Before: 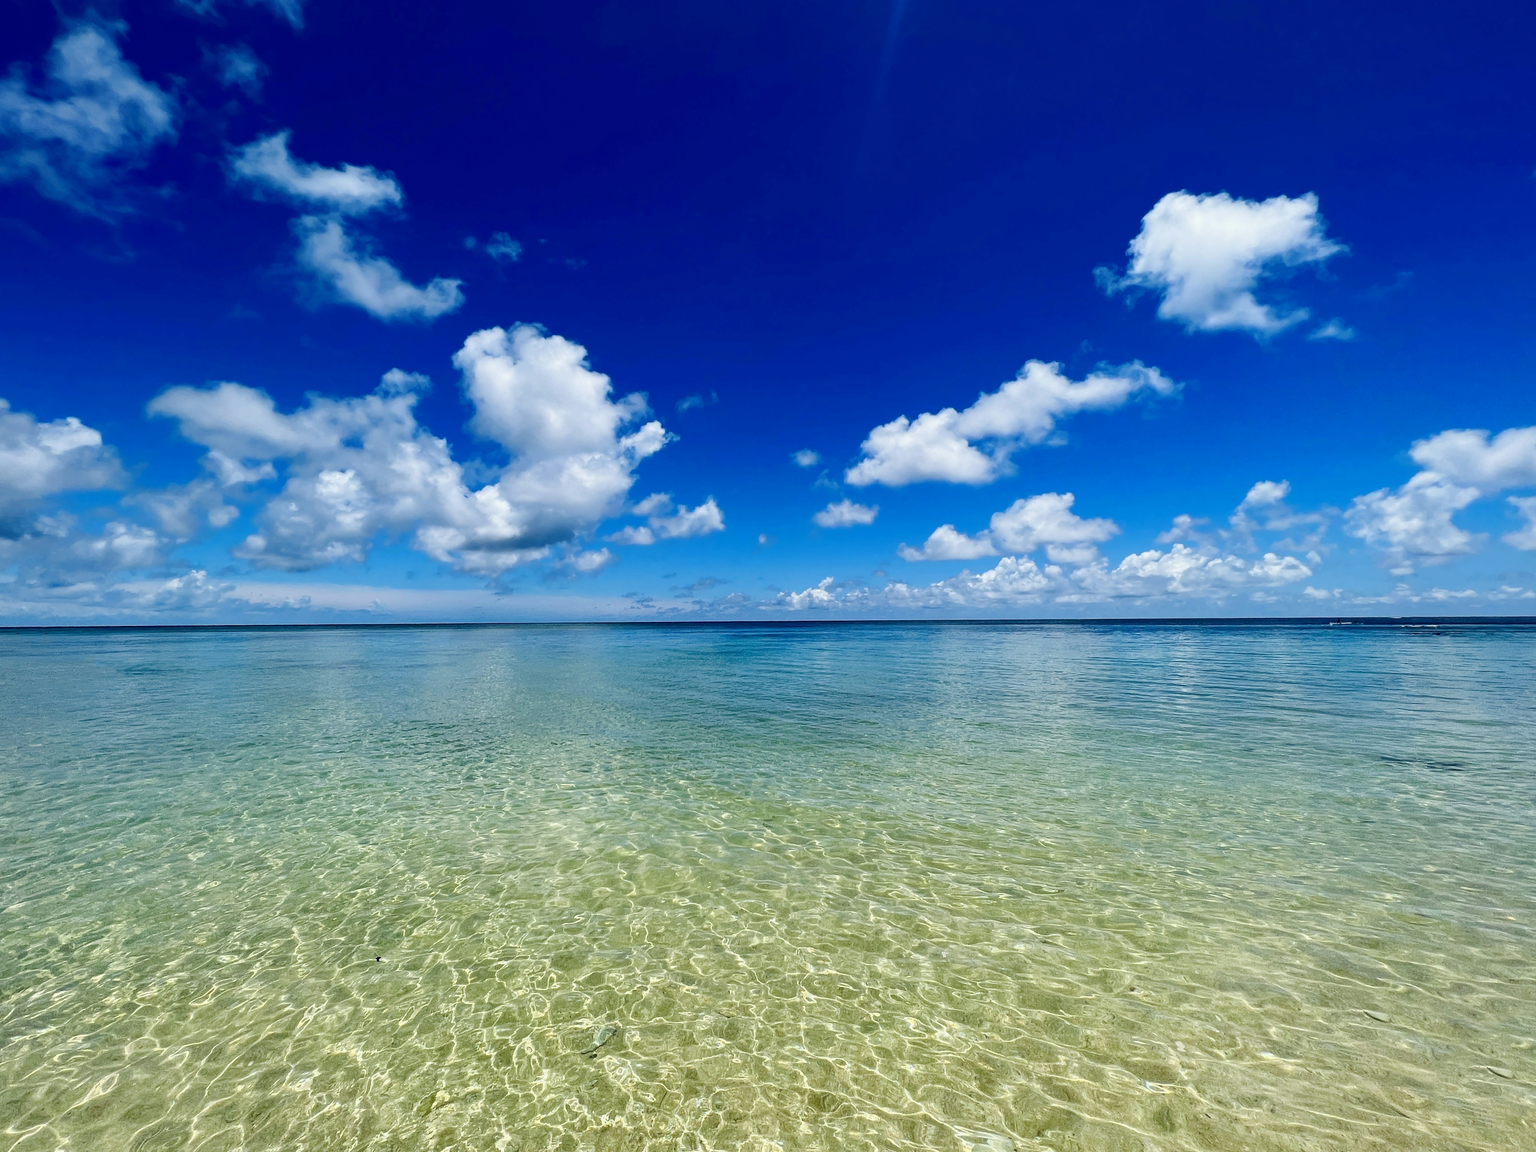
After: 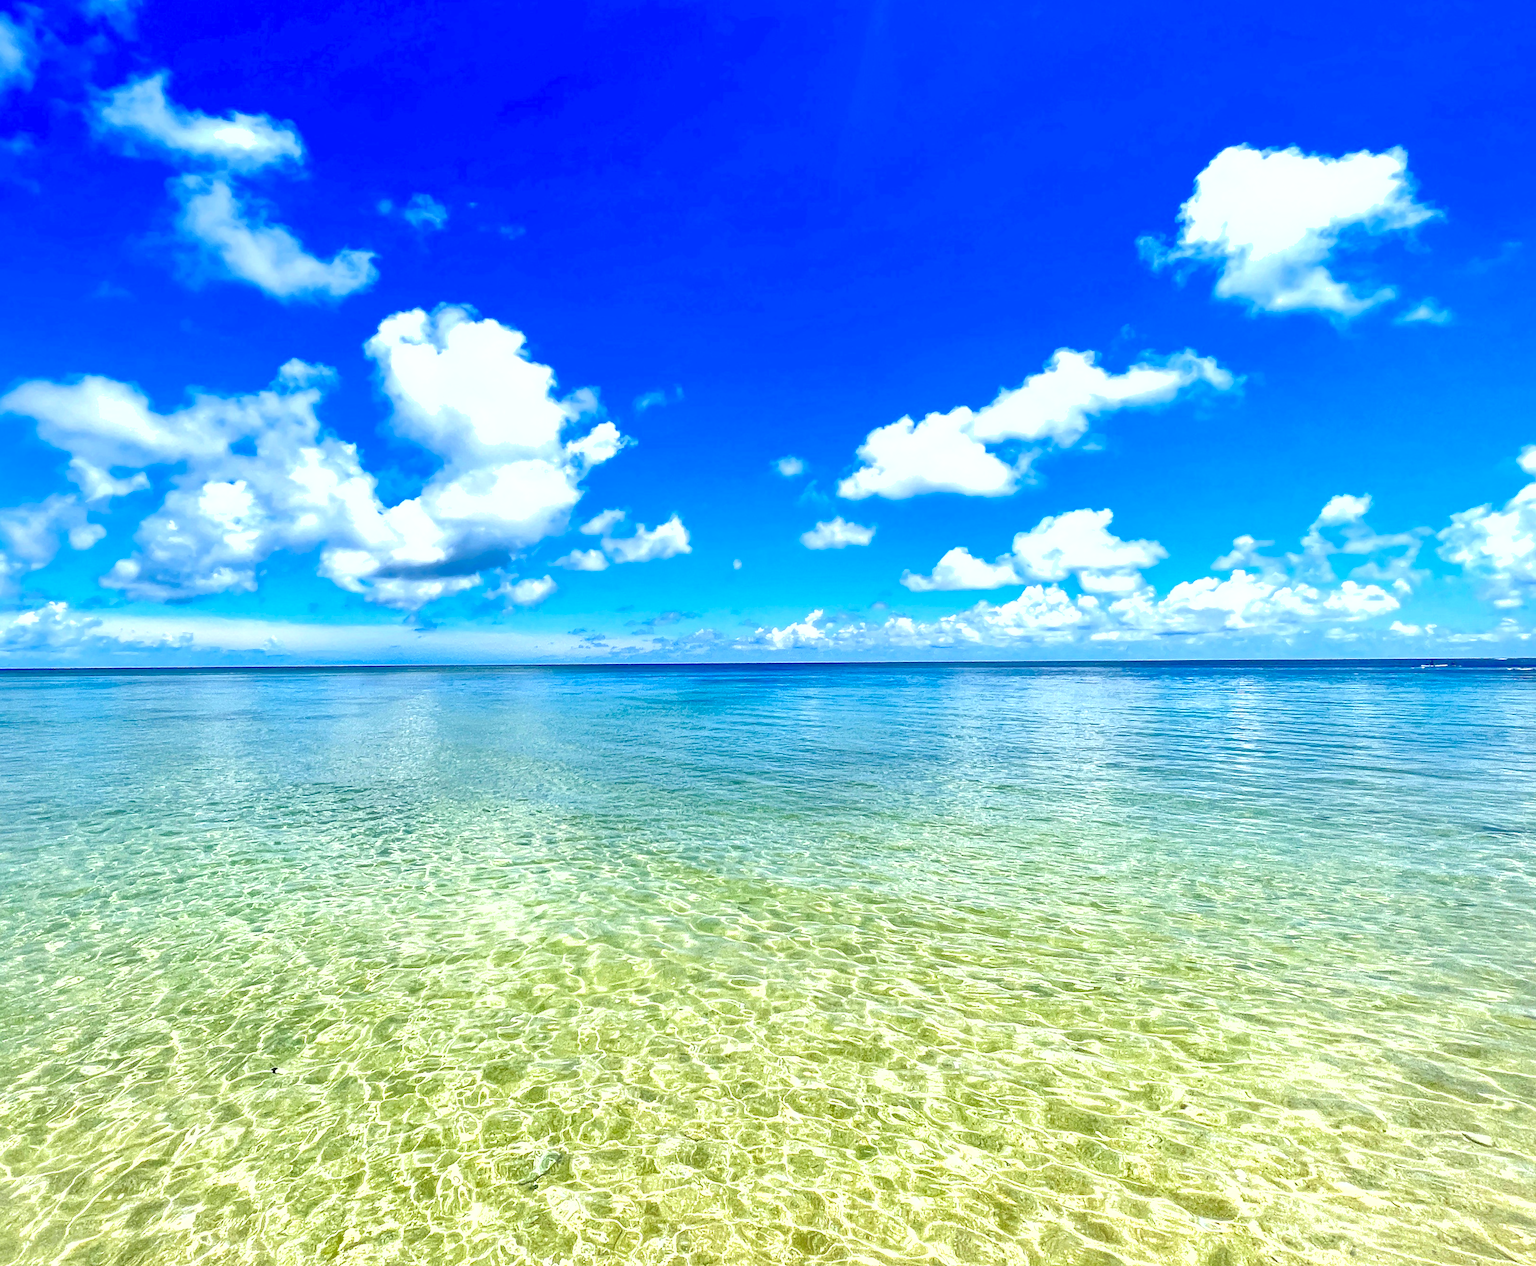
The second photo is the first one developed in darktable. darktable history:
crop: left 9.826%, top 6.214%, right 7.204%, bottom 2.508%
levels: levels [0, 0.445, 1]
shadows and highlights: on, module defaults
exposure: exposure 1 EV, compensate exposure bias true, compensate highlight preservation false
